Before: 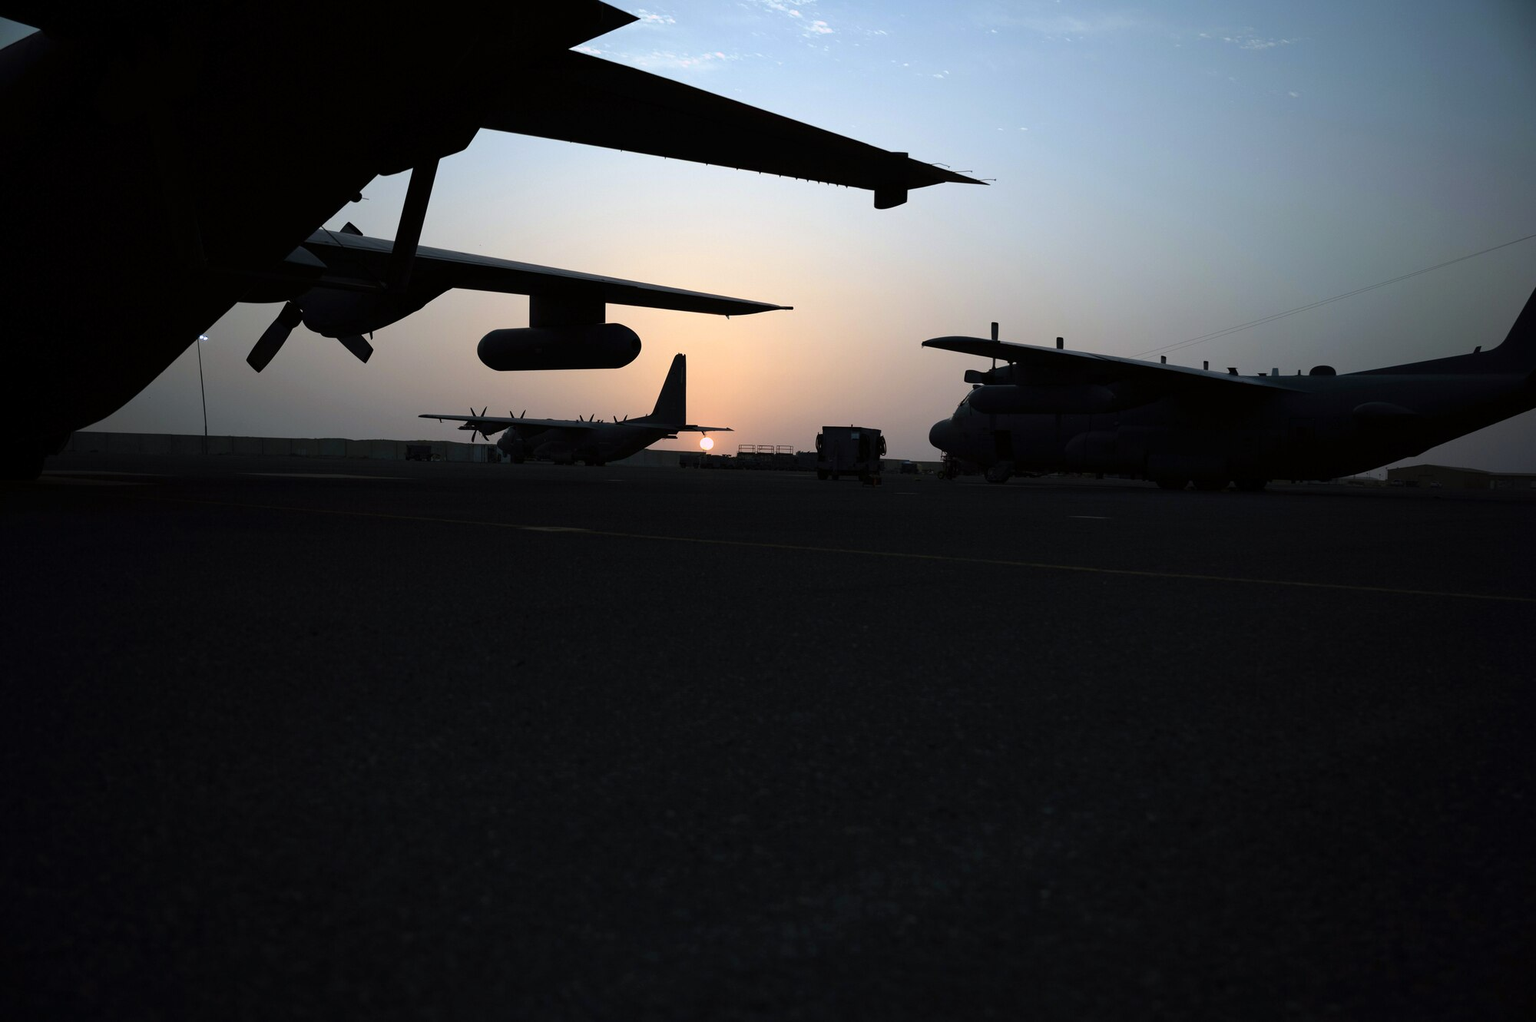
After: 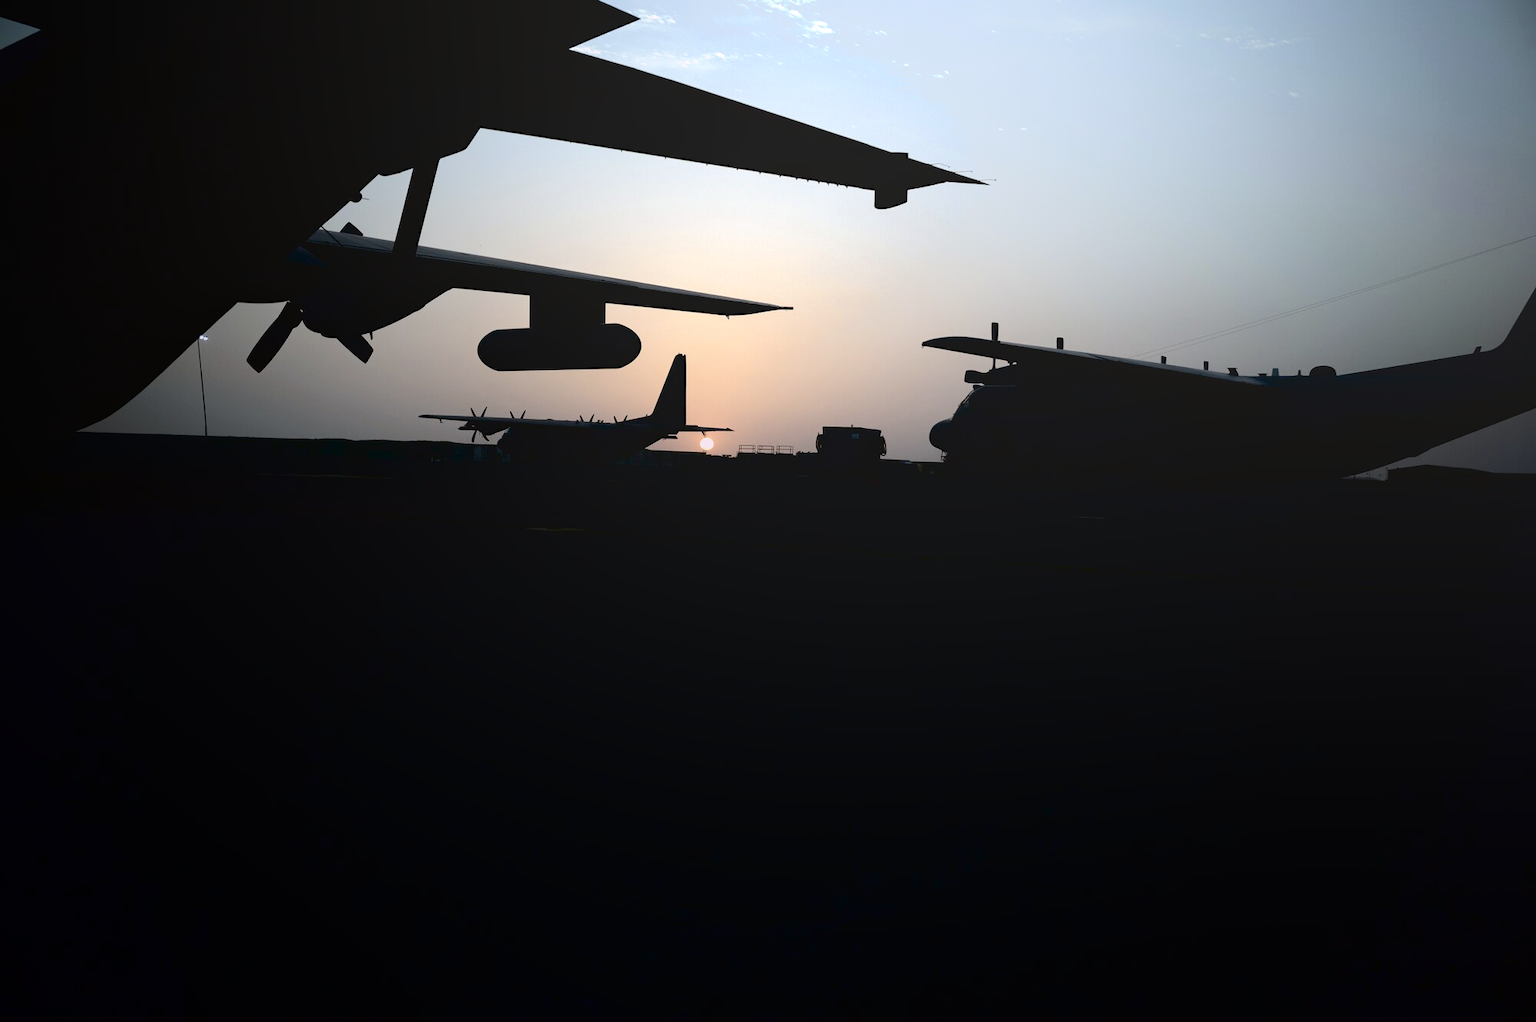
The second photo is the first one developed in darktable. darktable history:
local contrast: detail 71%
contrast brightness saturation: contrast 0.098, saturation -0.352
exposure: black level correction 0.012, exposure 0.697 EV, compensate highlight preservation false
shadows and highlights: shadows -23.05, highlights 46.33, soften with gaussian
